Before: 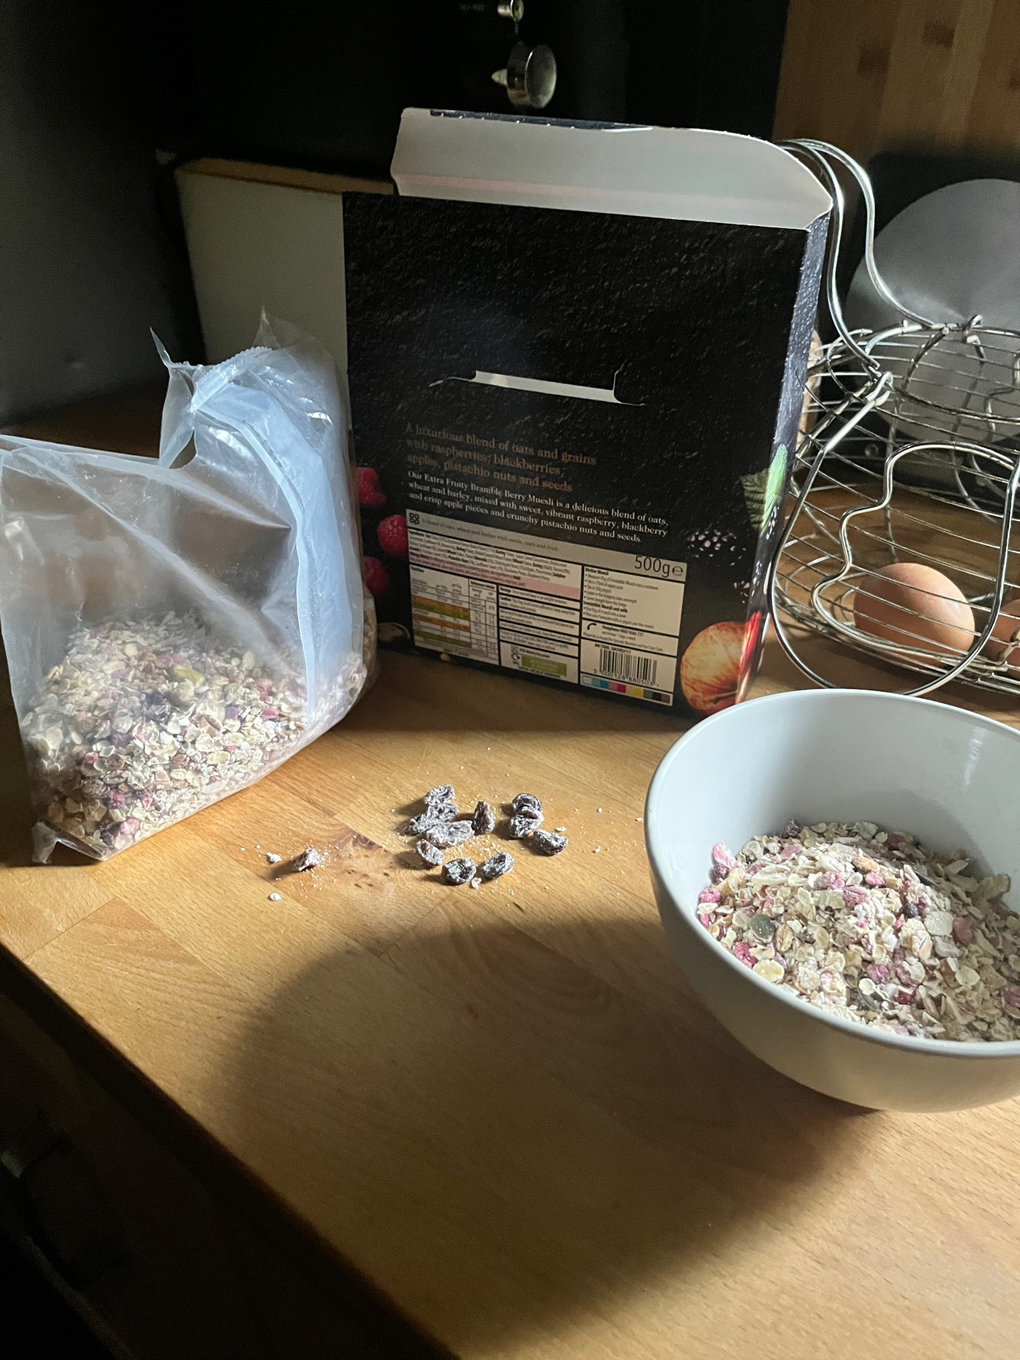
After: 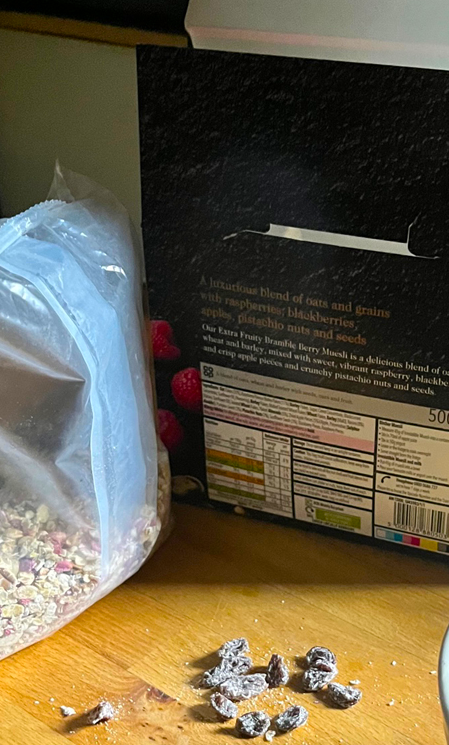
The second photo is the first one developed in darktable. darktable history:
color balance rgb: linear chroma grading › global chroma 15%, perceptual saturation grading › global saturation 30%
crop: left 20.248%, top 10.86%, right 35.675%, bottom 34.321%
